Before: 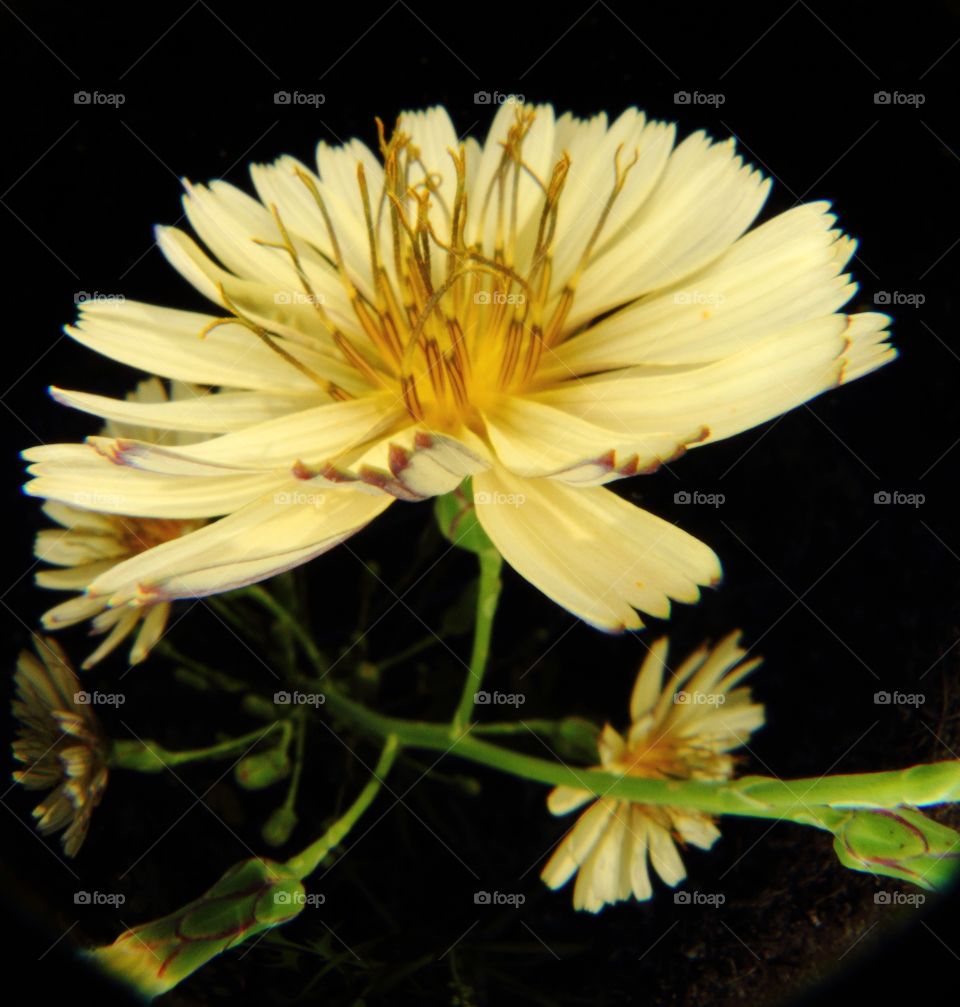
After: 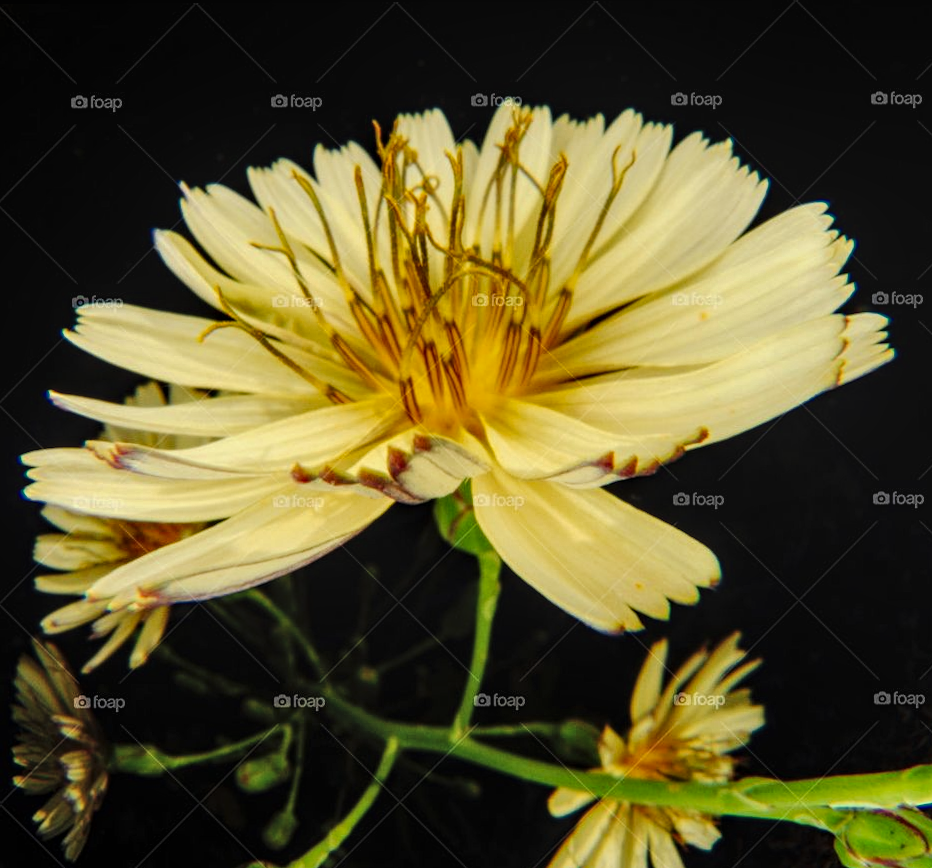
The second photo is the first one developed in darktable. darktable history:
contrast equalizer: y [[0.5, 0.5, 0.5, 0.512, 0.552, 0.62], [0.5 ×6], [0.5 ×4, 0.504, 0.553], [0 ×6], [0 ×6]]
crop and rotate: angle 0.28°, left 0.365%, right 2.952%, bottom 14.177%
shadows and highlights: shadows 20.9, highlights -36.9, soften with gaussian
tone curve: curves: ch0 [(0, 0) (0.003, 0.002) (0.011, 0.009) (0.025, 0.019) (0.044, 0.031) (0.069, 0.044) (0.1, 0.061) (0.136, 0.087) (0.177, 0.127) (0.224, 0.172) (0.277, 0.226) (0.335, 0.295) (0.399, 0.367) (0.468, 0.445) (0.543, 0.536) (0.623, 0.626) (0.709, 0.717) (0.801, 0.806) (0.898, 0.889) (1, 1)], preserve colors none
color zones: curves: ch0 [(0, 0.497) (0.143, 0.5) (0.286, 0.5) (0.429, 0.483) (0.571, 0.116) (0.714, -0.006) (0.857, 0.28) (1, 0.497)], mix 100.64%
local contrast: on, module defaults
